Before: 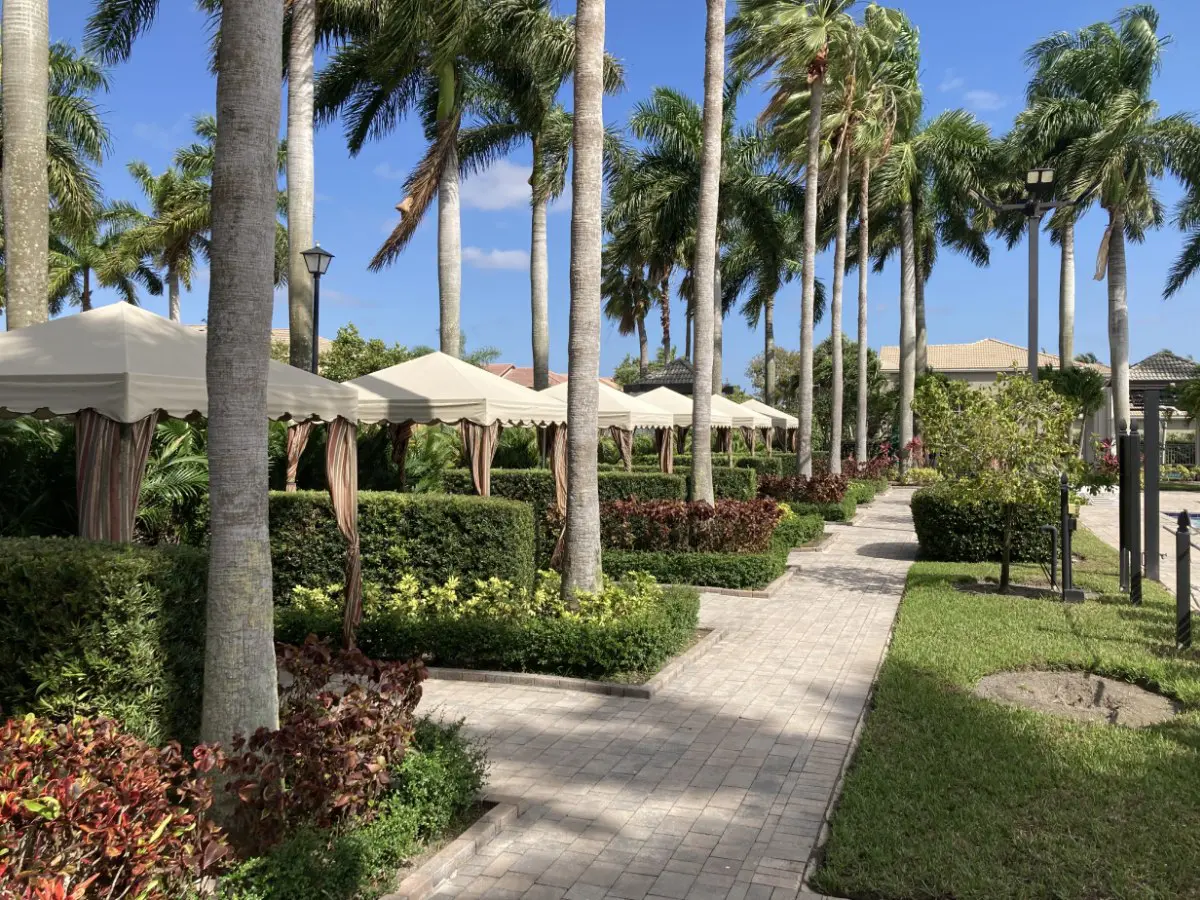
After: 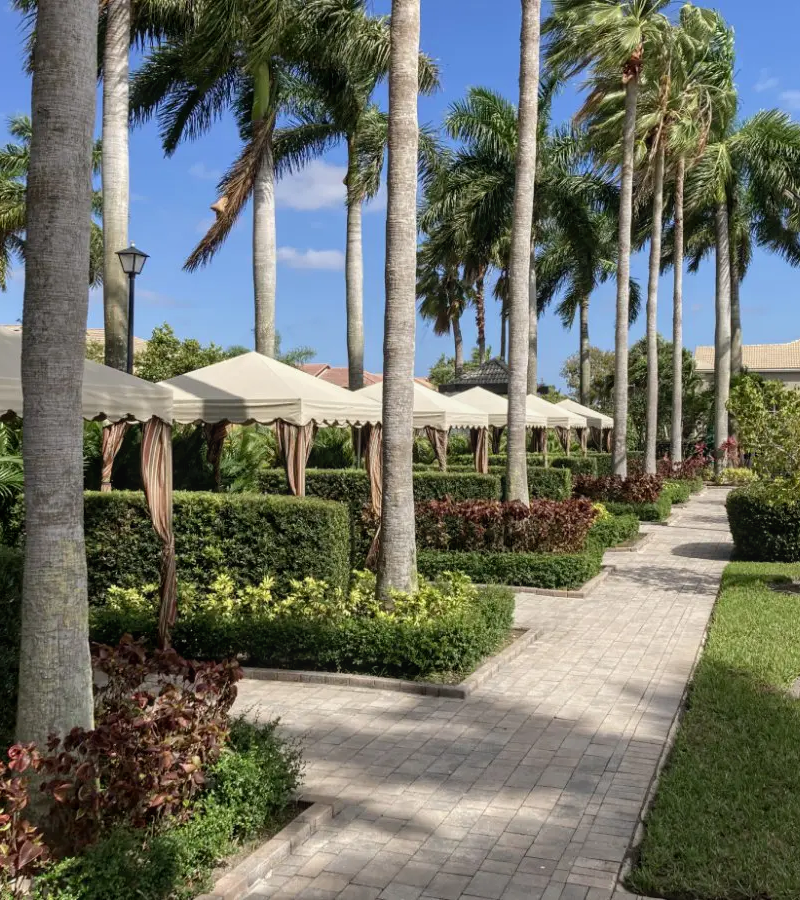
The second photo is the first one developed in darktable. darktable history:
color balance: mode lift, gamma, gain (sRGB), lift [0.97, 1, 1, 1], gamma [1.03, 1, 1, 1]
local contrast: detail 110%
crop and rotate: left 15.446%, right 17.836%
